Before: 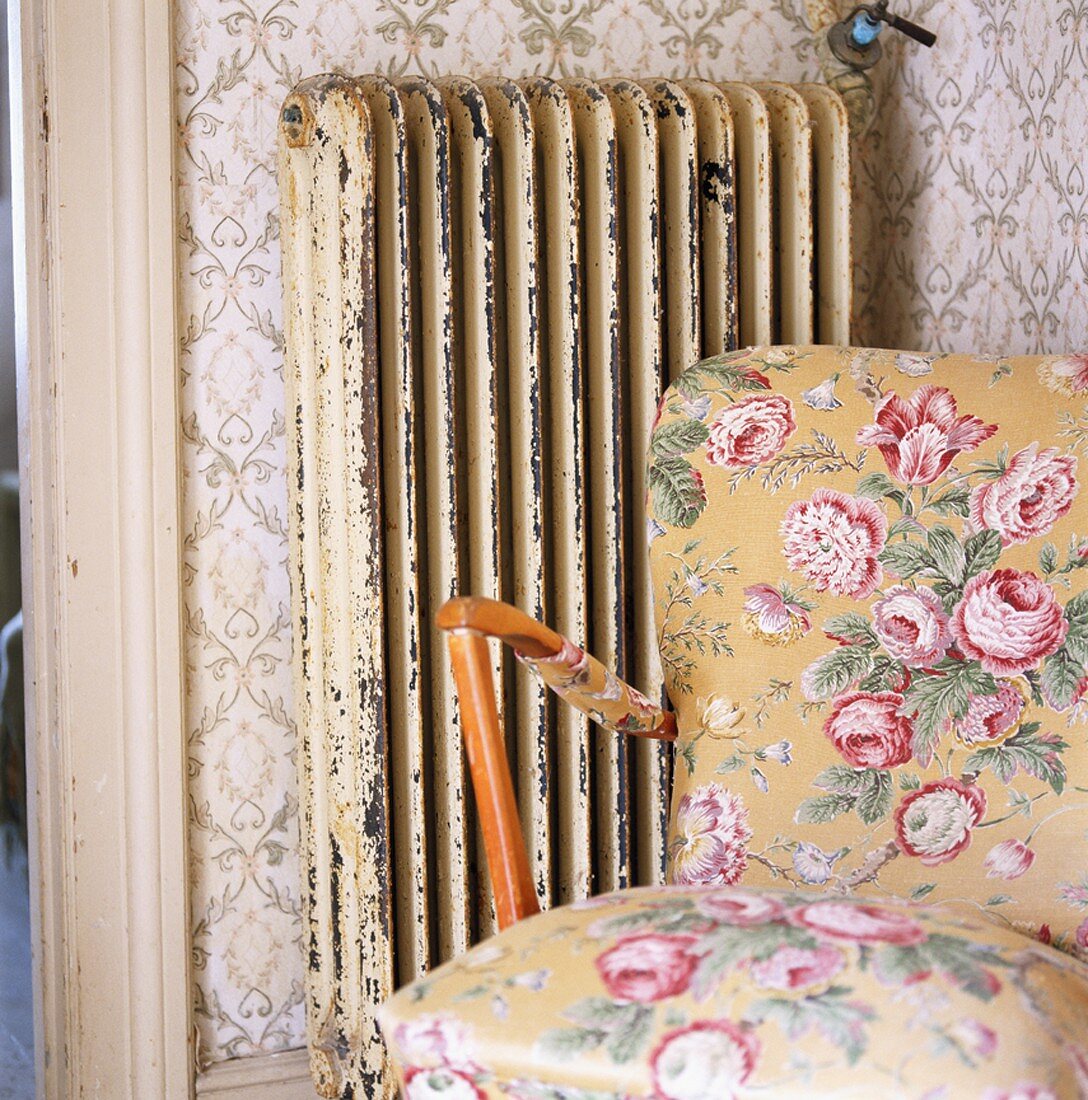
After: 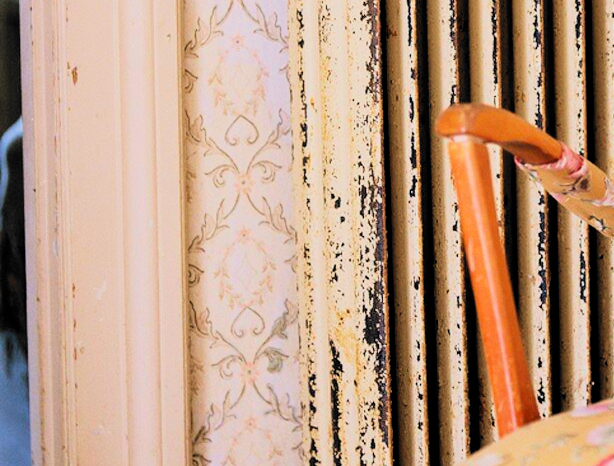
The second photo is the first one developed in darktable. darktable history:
filmic rgb: black relative exposure -5.07 EV, white relative exposure 3.95 EV, hardness 2.89, contrast 1.3, highlights saturation mix -31.31%, color science v6 (2022)
velvia: strength 38.99%
crop: top 44.824%, right 43.54%, bottom 12.776%
